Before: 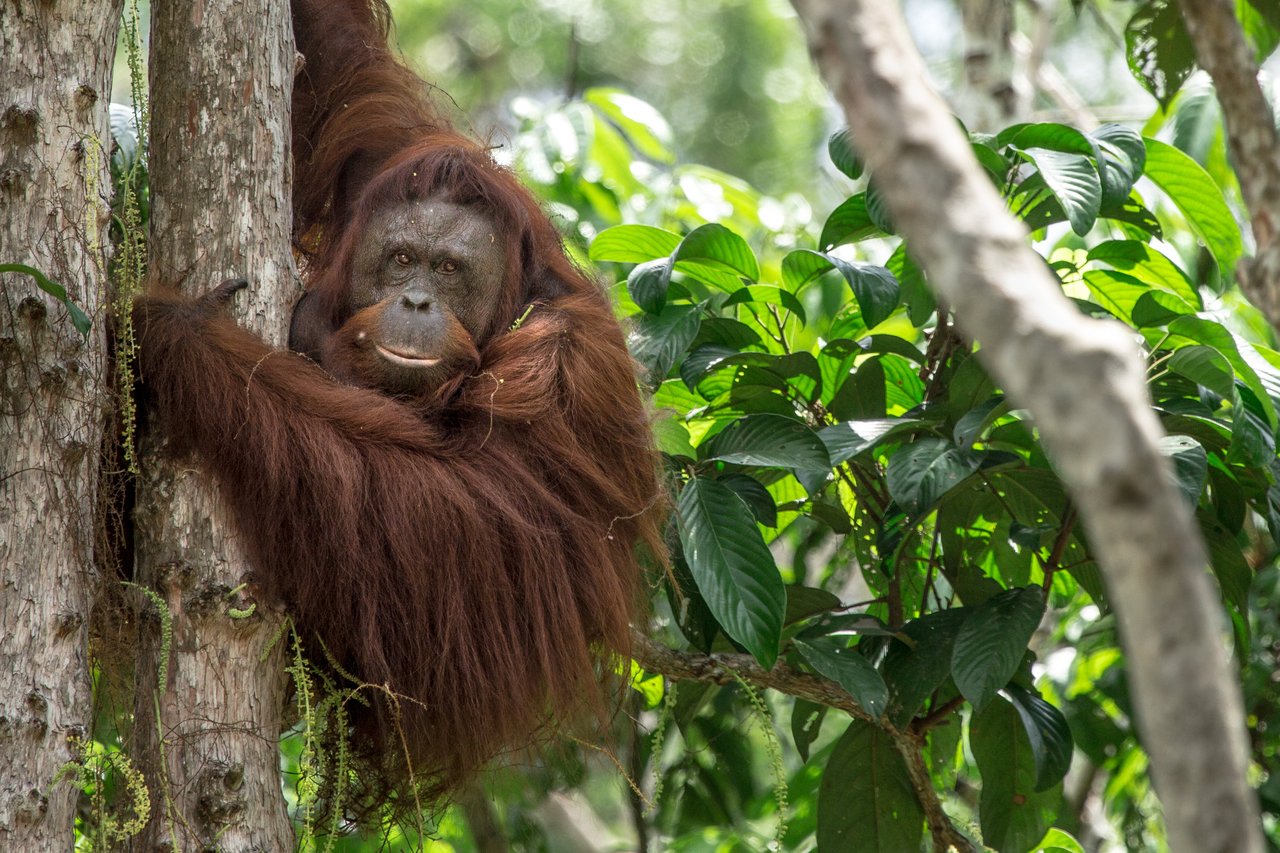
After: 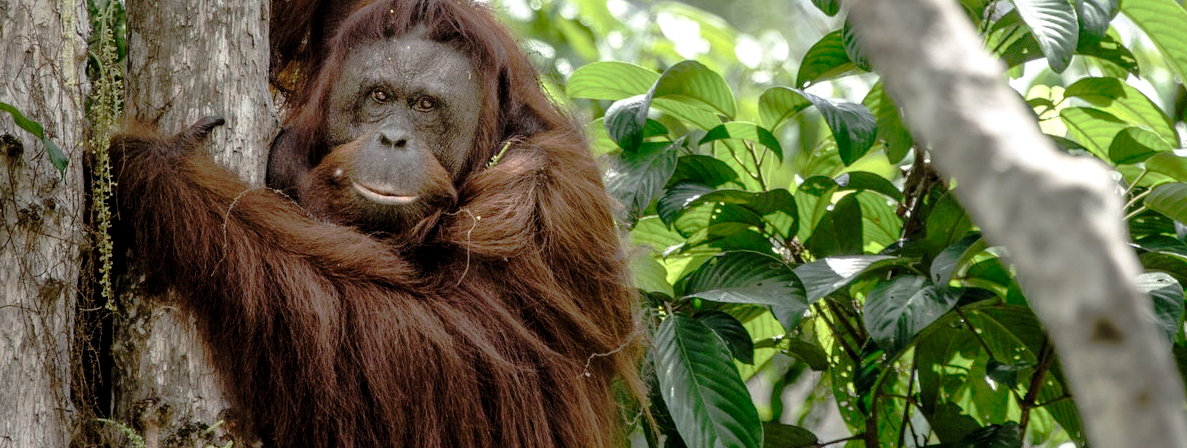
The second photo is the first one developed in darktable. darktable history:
crop: left 1.842%, top 19.129%, right 5.383%, bottom 28.311%
tone curve: curves: ch0 [(0, 0) (0.003, 0.019) (0.011, 0.019) (0.025, 0.023) (0.044, 0.032) (0.069, 0.046) (0.1, 0.073) (0.136, 0.129) (0.177, 0.207) (0.224, 0.295) (0.277, 0.394) (0.335, 0.48) (0.399, 0.524) (0.468, 0.575) (0.543, 0.628) (0.623, 0.684) (0.709, 0.739) (0.801, 0.808) (0.898, 0.9) (1, 1)], preserve colors none
levels: levels [0.029, 0.545, 0.971]
